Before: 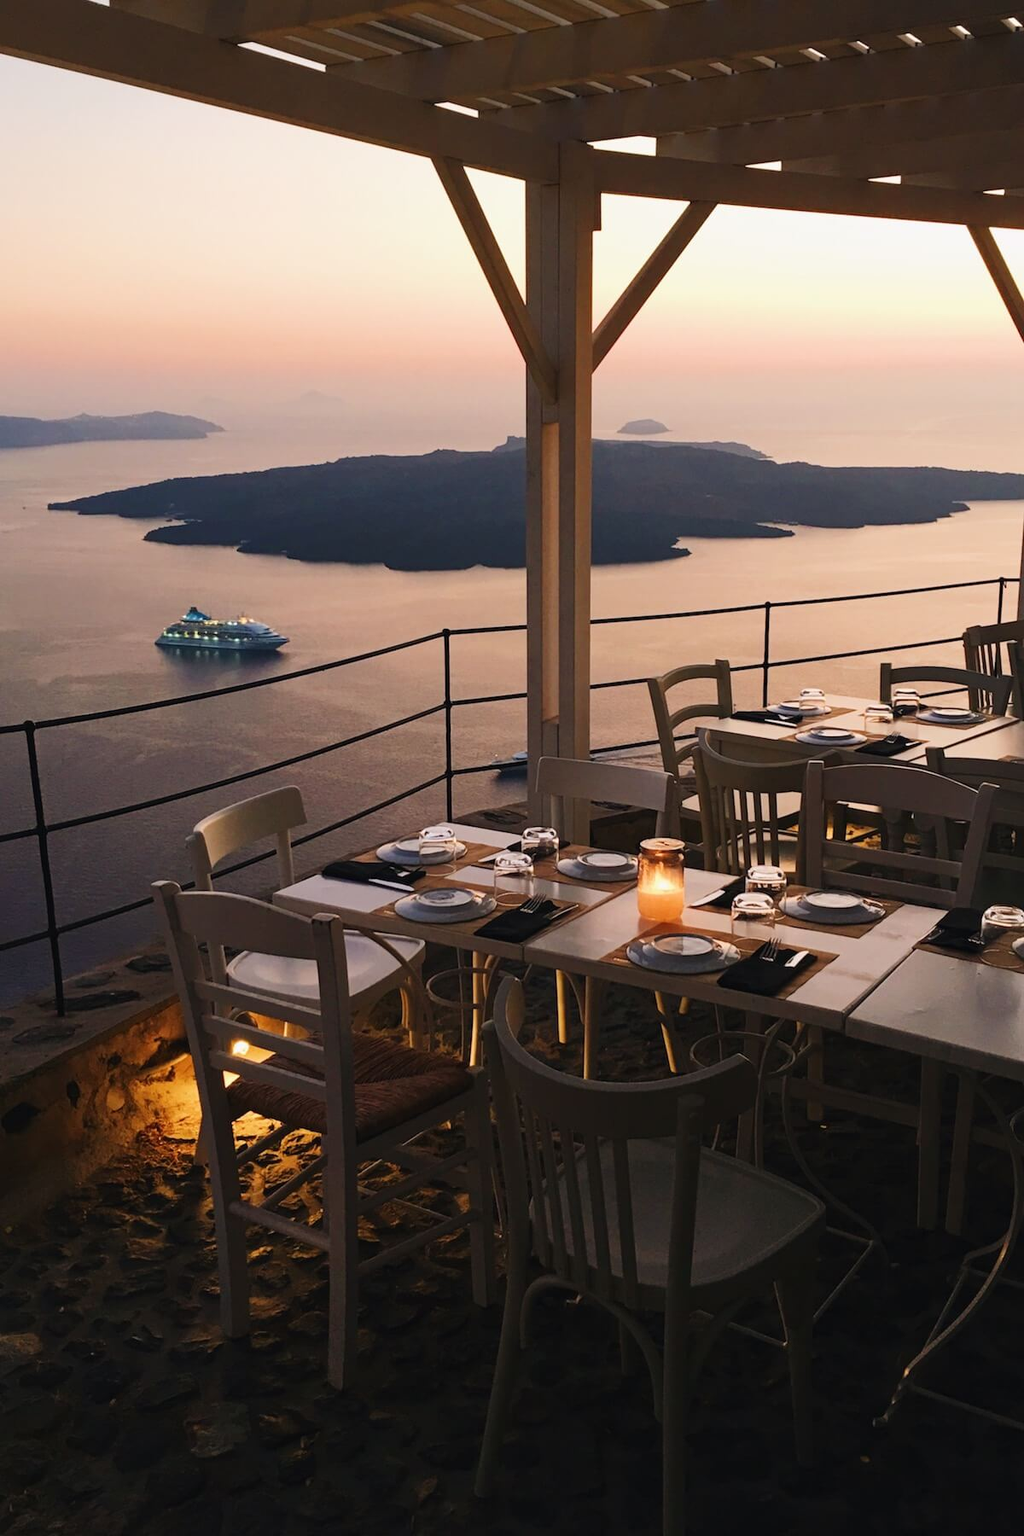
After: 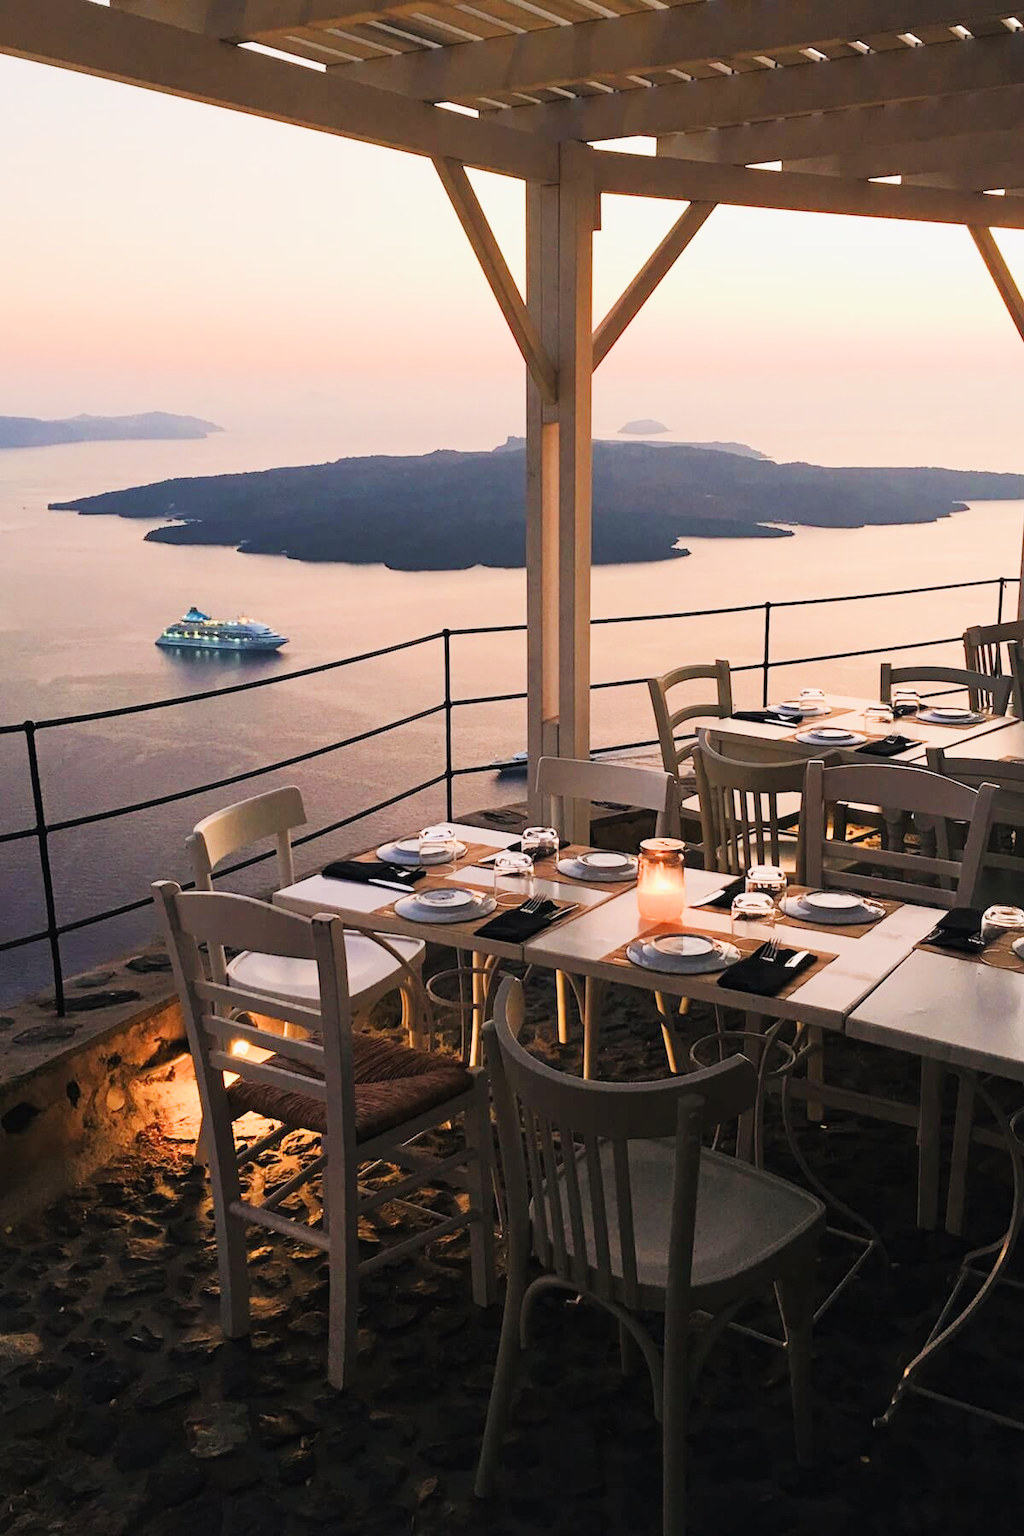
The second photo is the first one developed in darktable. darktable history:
exposure: black level correction 0, exposure 1.35 EV, compensate exposure bias true, compensate highlight preservation false
filmic rgb: black relative exposure -7.65 EV, white relative exposure 4.56 EV, hardness 3.61, contrast 1.05
